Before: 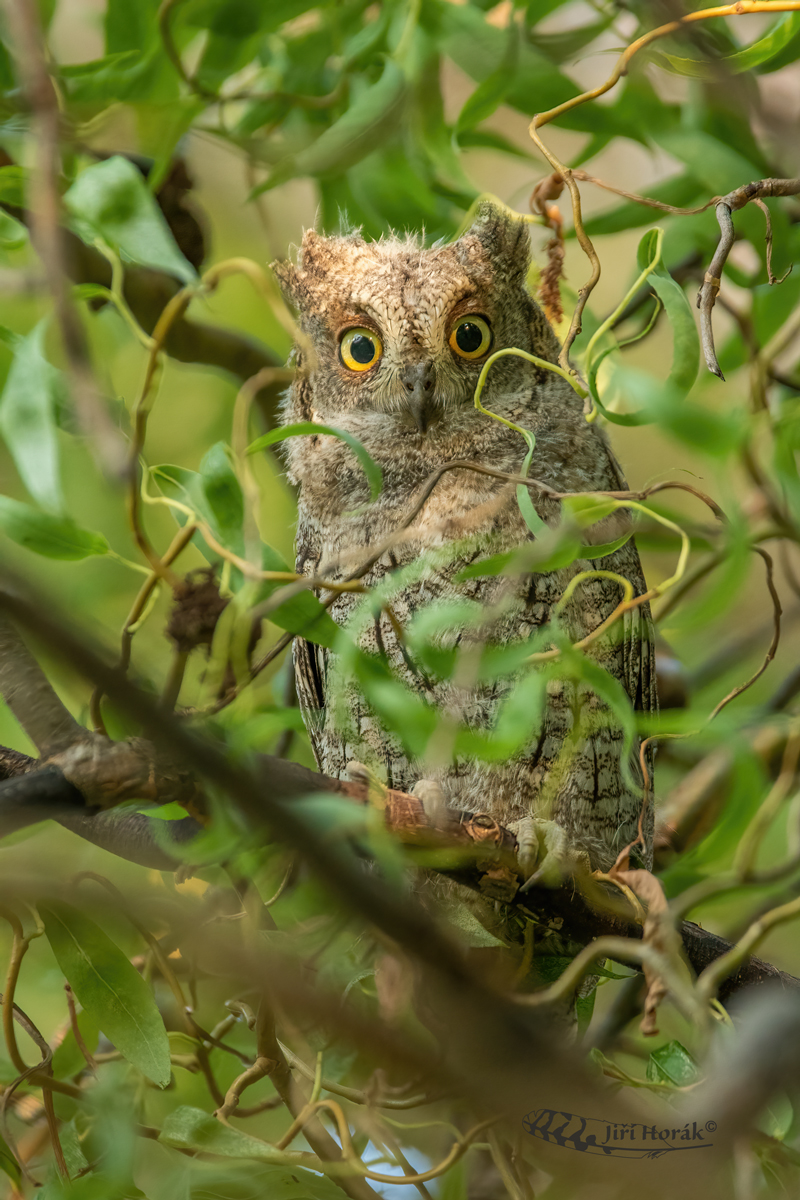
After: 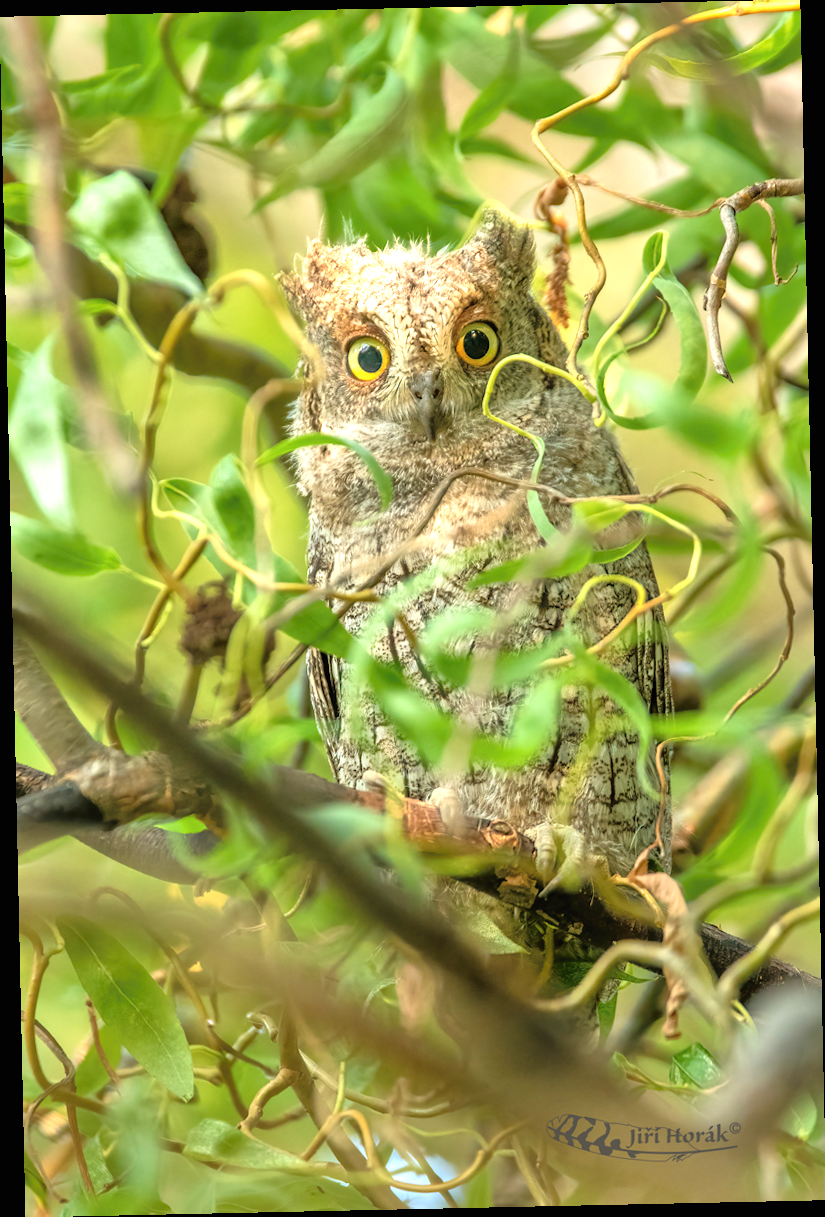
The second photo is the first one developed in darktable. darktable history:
exposure: black level correction 0, exposure 1 EV, compensate exposure bias true, compensate highlight preservation false
tone equalizer: -8 EV 0.001 EV, -7 EV -0.004 EV, -6 EV 0.009 EV, -5 EV 0.032 EV, -4 EV 0.276 EV, -3 EV 0.644 EV, -2 EV 0.584 EV, -1 EV 0.187 EV, +0 EV 0.024 EV
rotate and perspective: rotation -1.24°, automatic cropping off
